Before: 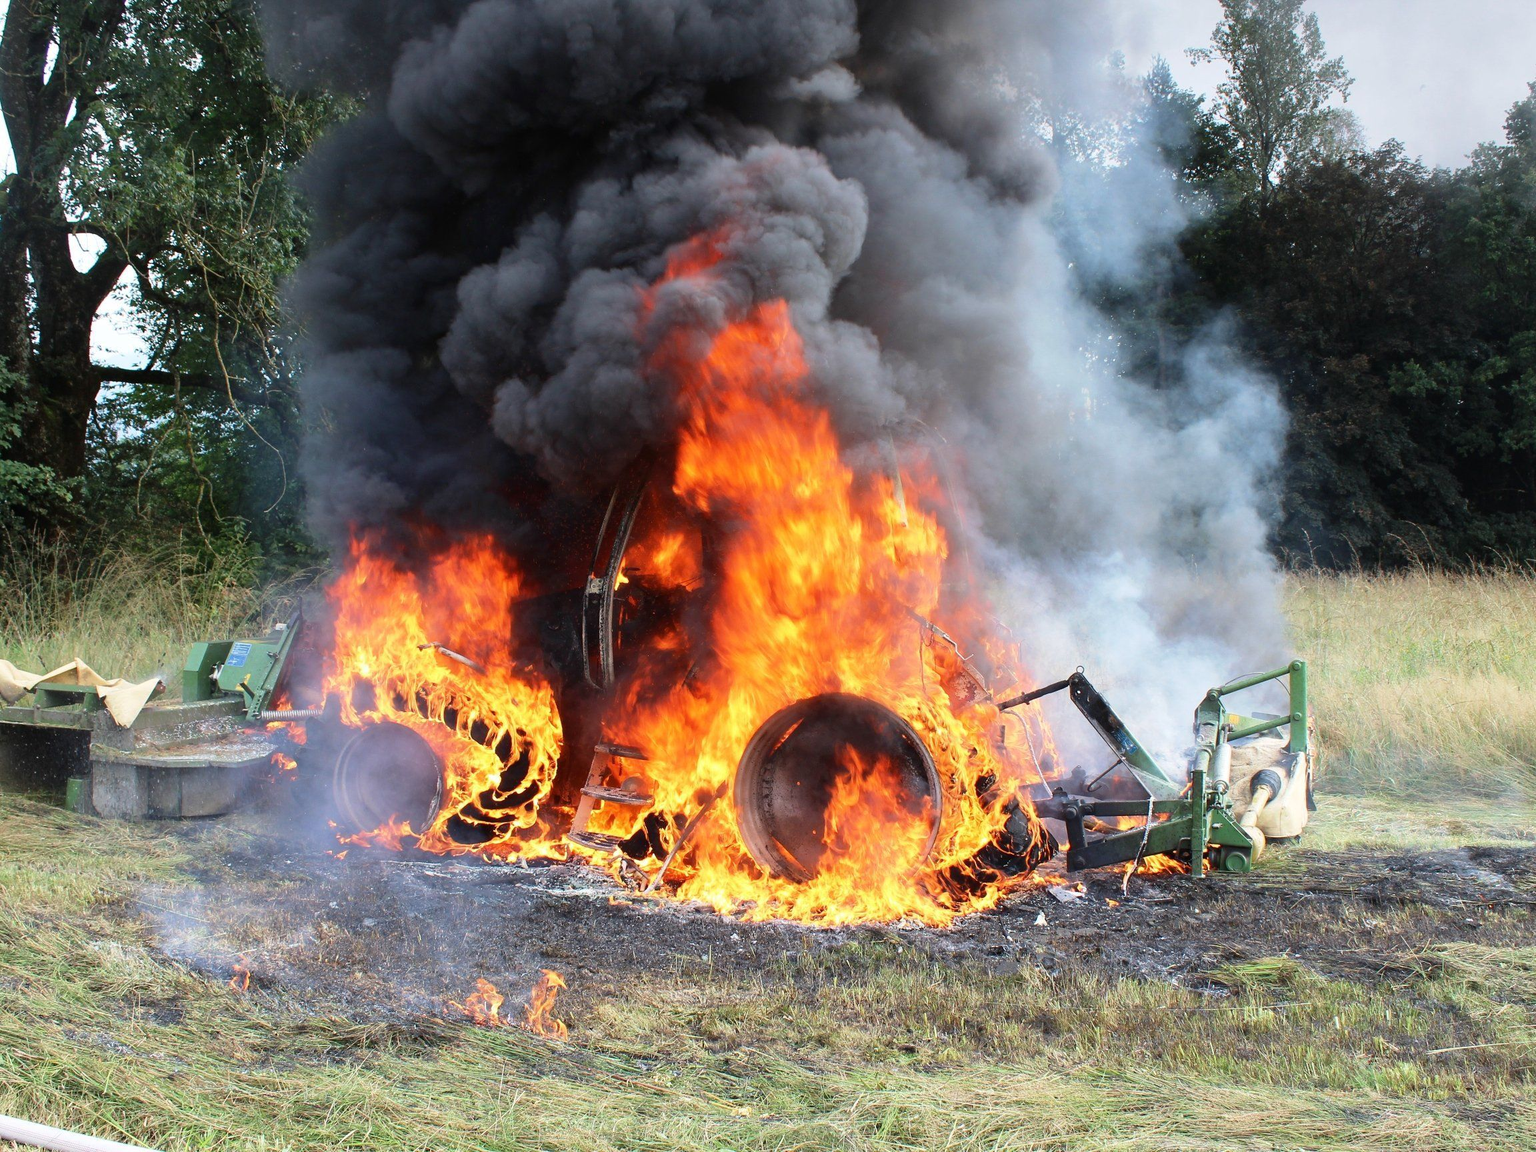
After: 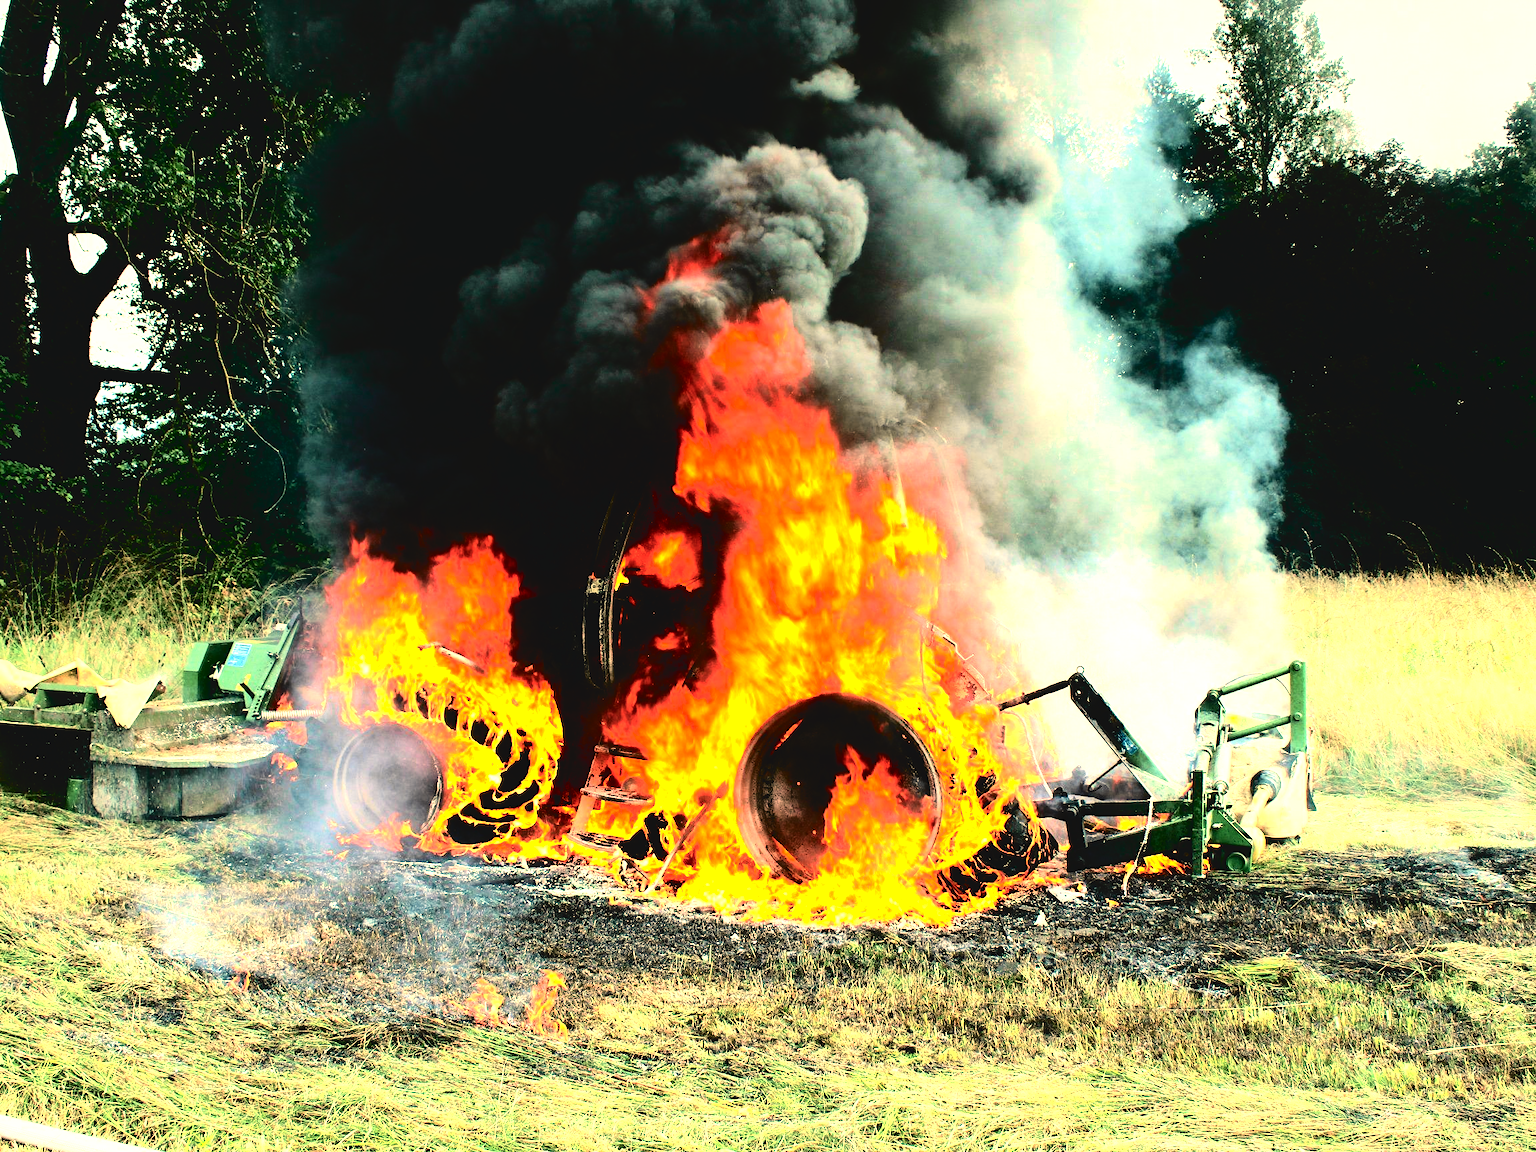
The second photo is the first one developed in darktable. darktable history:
tone curve: curves: ch0 [(0, 0.056) (0.049, 0.073) (0.155, 0.127) (0.33, 0.331) (0.432, 0.46) (0.601, 0.655) (0.843, 0.876) (1, 0.965)]; ch1 [(0, 0) (0.339, 0.334) (0.445, 0.419) (0.476, 0.454) (0.497, 0.494) (0.53, 0.511) (0.557, 0.549) (0.613, 0.614) (0.728, 0.729) (1, 1)]; ch2 [(0, 0) (0.327, 0.318) (0.417, 0.426) (0.46, 0.453) (0.502, 0.5) (0.526, 0.52) (0.54, 0.543) (0.606, 0.61) (0.74, 0.716) (1, 1)], color space Lab, independent channels, preserve colors none
tone equalizer: -8 EV -1.08 EV, -7 EV -1.01 EV, -6 EV -0.867 EV, -5 EV -0.578 EV, -3 EV 0.578 EV, -2 EV 0.867 EV, -1 EV 1.01 EV, +0 EV 1.08 EV, edges refinement/feathering 500, mask exposure compensation -1.57 EV, preserve details no
color balance: mode lift, gamma, gain (sRGB), lift [1.014, 0.966, 0.918, 0.87], gamma [0.86, 0.734, 0.918, 0.976], gain [1.063, 1.13, 1.063, 0.86]
